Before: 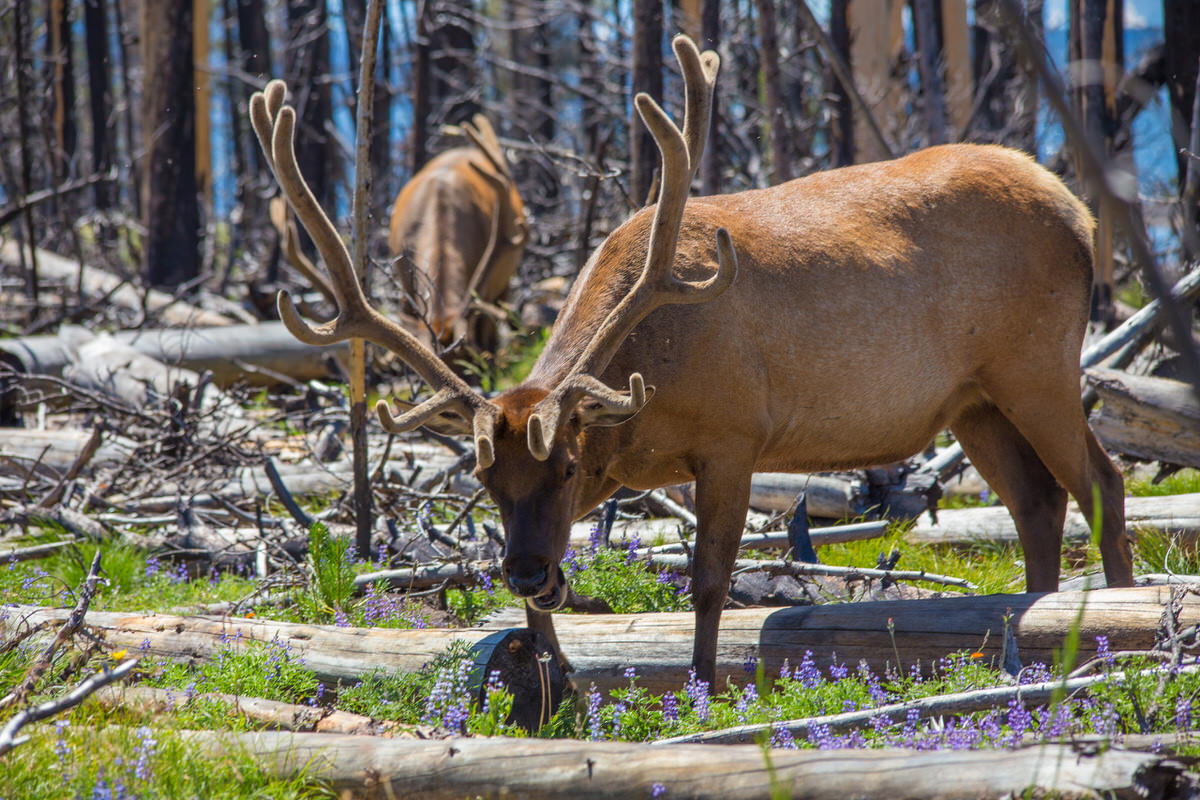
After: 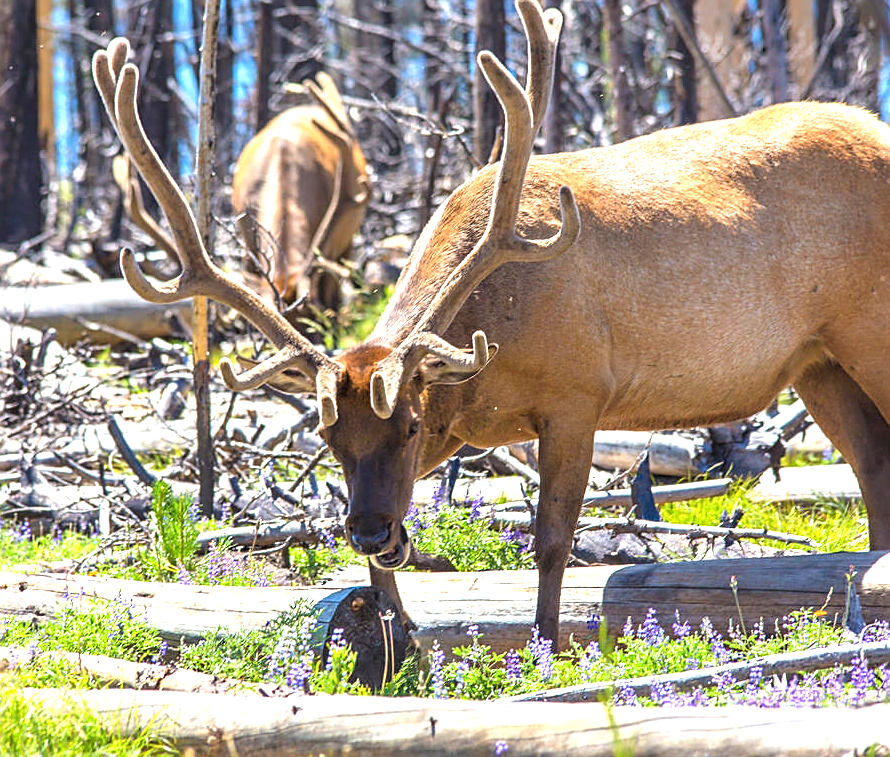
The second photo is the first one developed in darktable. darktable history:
sharpen: on, module defaults
exposure: black level correction 0, exposure 1.379 EV, compensate exposure bias true, compensate highlight preservation false
crop and rotate: left 13.15%, top 5.251%, right 12.609%
